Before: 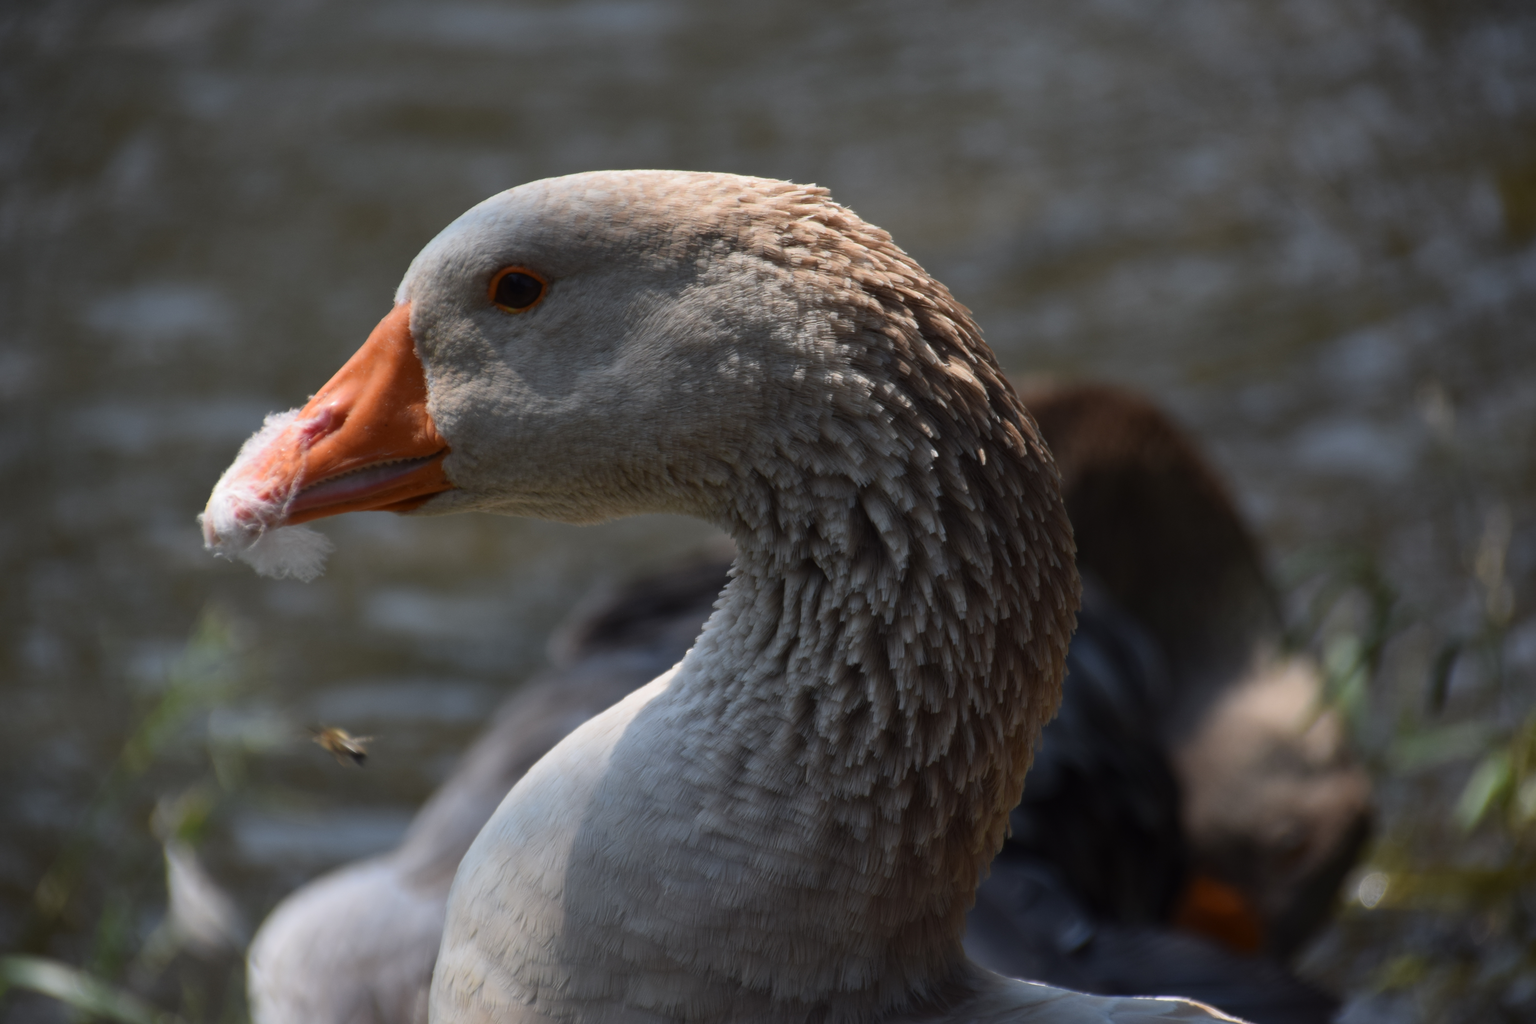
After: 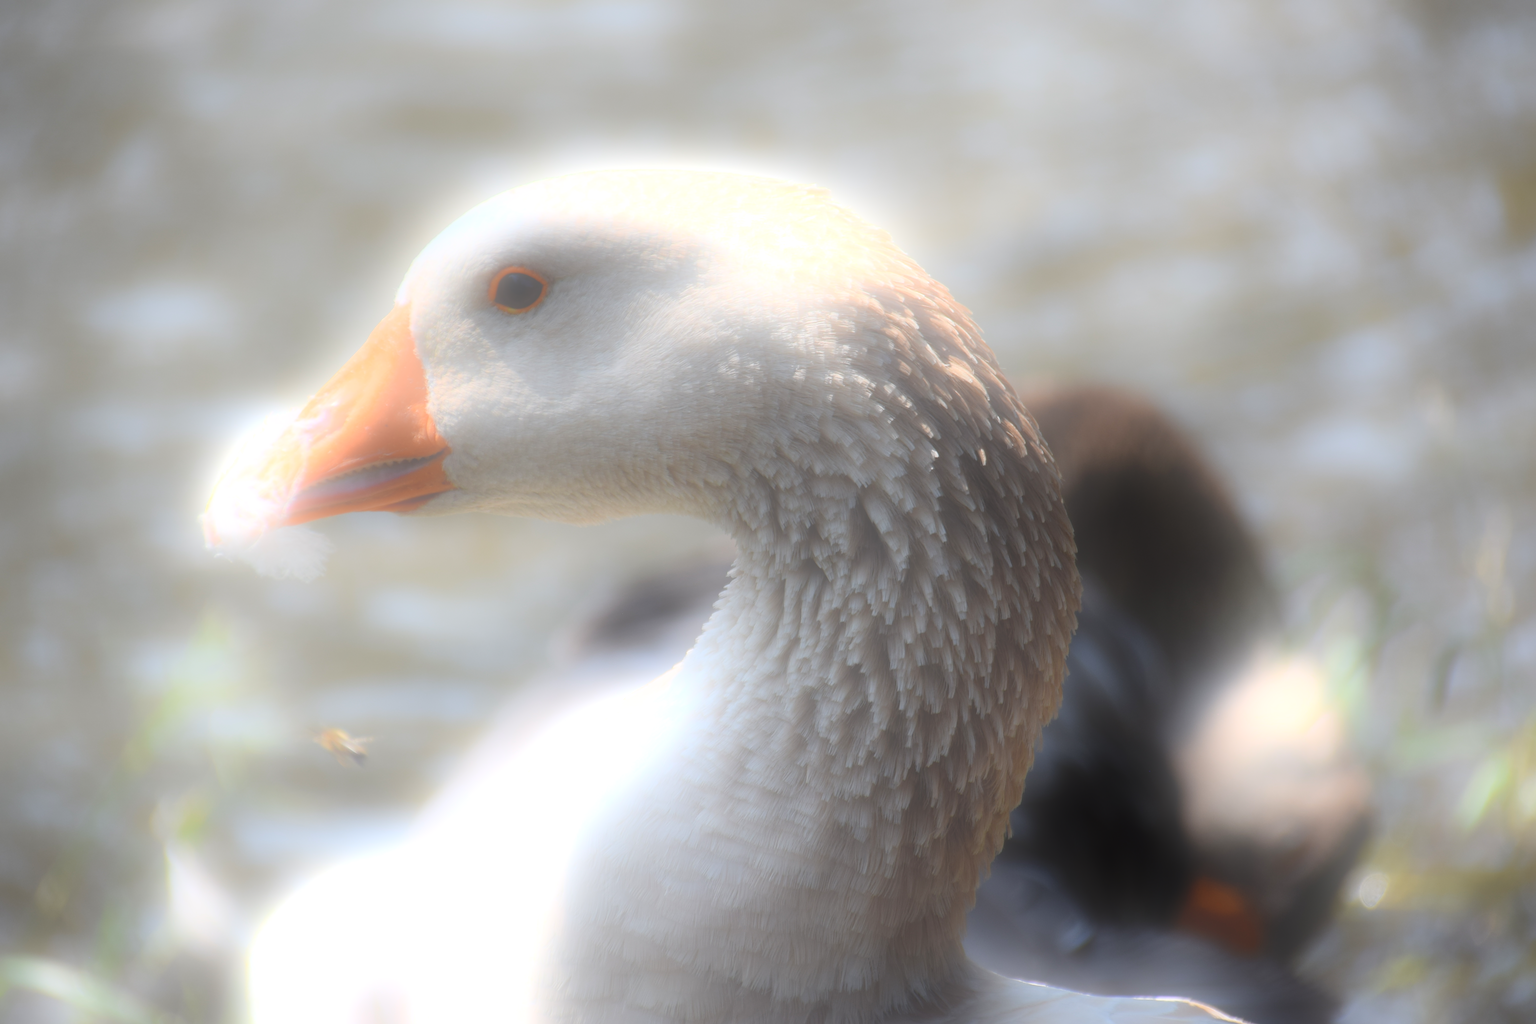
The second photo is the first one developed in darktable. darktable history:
bloom: size 25%, threshold 5%, strength 90%
sharpen: on, module defaults
